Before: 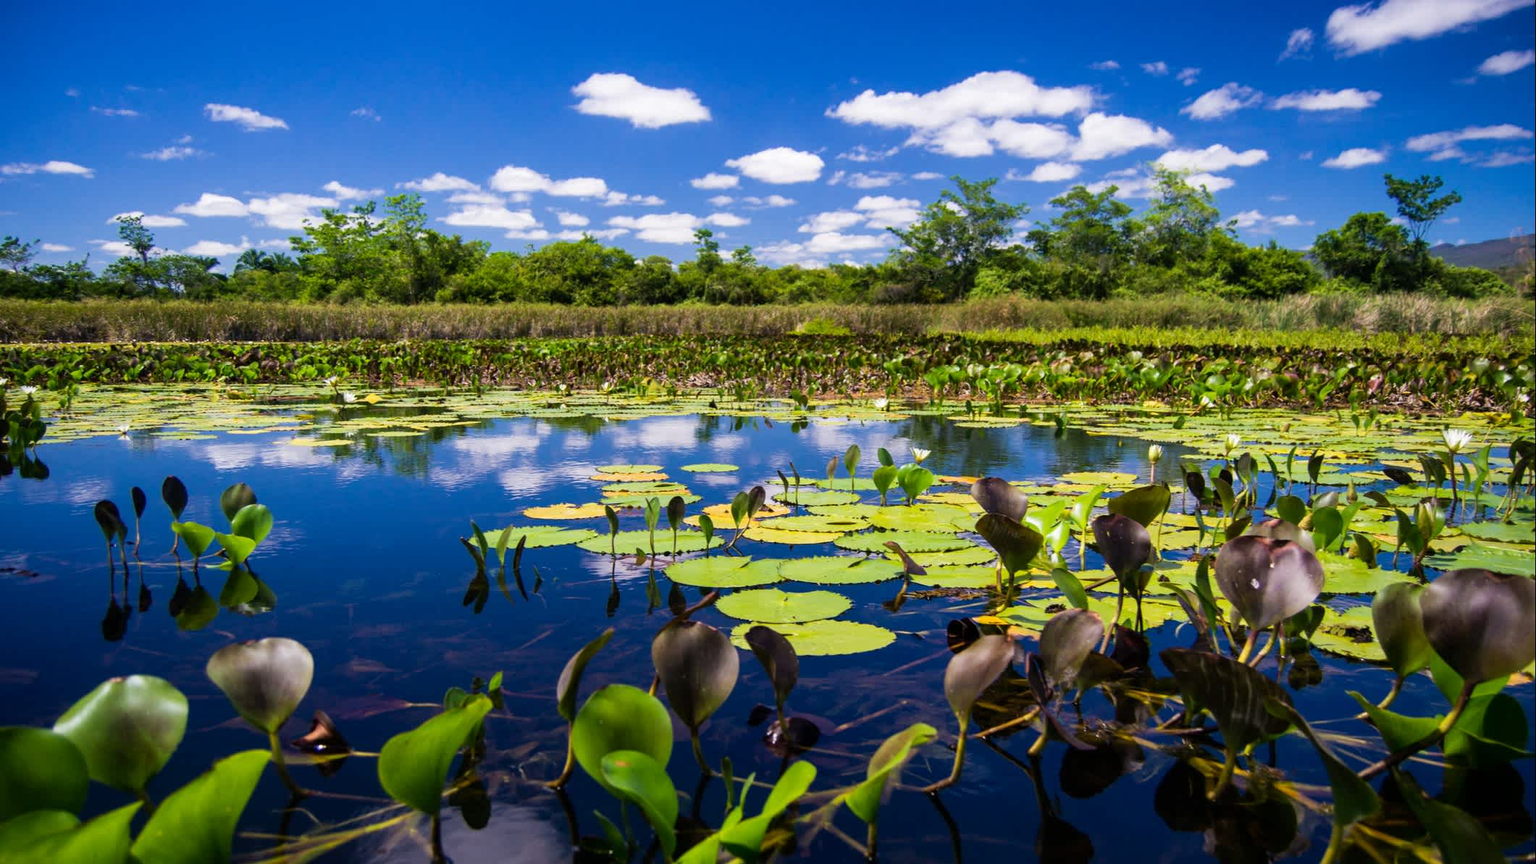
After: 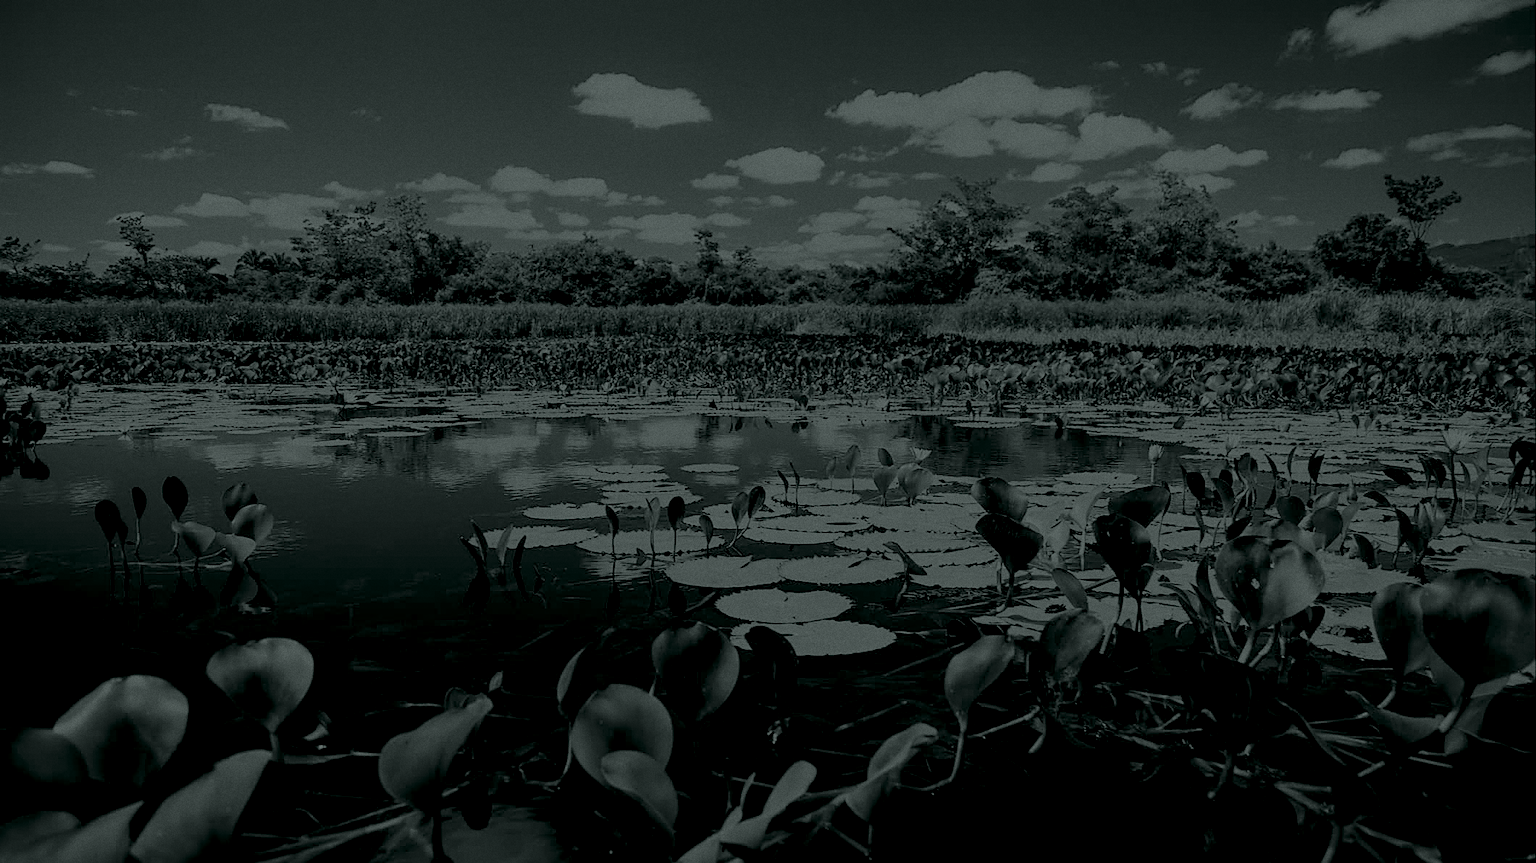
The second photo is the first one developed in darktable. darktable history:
tone curve: curves: ch0 [(0, 0.023) (0.087, 0.065) (0.184, 0.168) (0.45, 0.54) (0.57, 0.683) (0.722, 0.825) (0.877, 0.948) (1, 1)]; ch1 [(0, 0) (0.388, 0.369) (0.44, 0.44) (0.489, 0.481) (0.534, 0.528) (0.657, 0.655) (1, 1)]; ch2 [(0, 0) (0.353, 0.317) (0.408, 0.427) (0.472, 0.46) (0.5, 0.488) (0.537, 0.518) (0.576, 0.592) (0.625, 0.631) (1, 1)], color space Lab, independent channels, preserve colors none
sharpen: radius 1.4, amount 1.25, threshold 0.7
colorize: hue 90°, saturation 19%, lightness 1.59%, version 1
grain: coarseness 0.09 ISO
exposure: exposure 0.3 EV, compensate highlight preservation false
